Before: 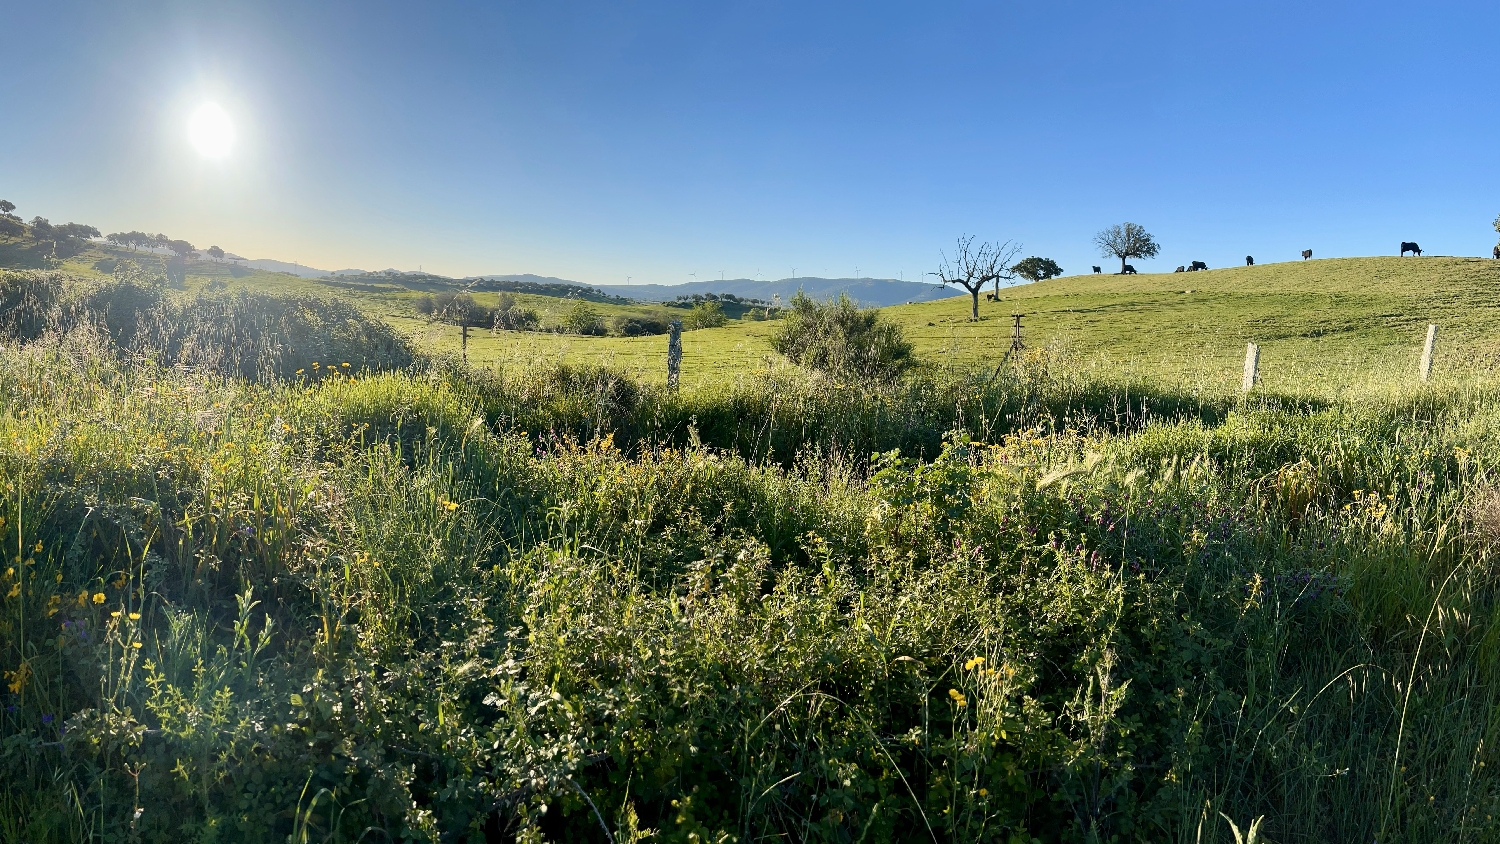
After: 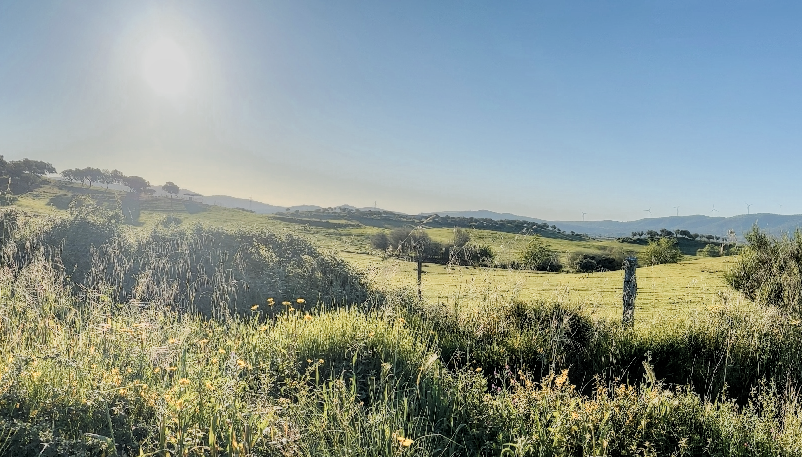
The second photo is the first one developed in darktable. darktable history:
crop and rotate: left 3.065%, top 7.659%, right 43.449%, bottom 38.176%
local contrast: on, module defaults
color zones: curves: ch0 [(0.018, 0.548) (0.197, 0.654) (0.425, 0.447) (0.605, 0.658) (0.732, 0.579)]; ch1 [(0.105, 0.531) (0.224, 0.531) (0.386, 0.39) (0.618, 0.456) (0.732, 0.456) (0.956, 0.421)]; ch2 [(0.039, 0.583) (0.215, 0.465) (0.399, 0.544) (0.465, 0.548) (0.614, 0.447) (0.724, 0.43) (0.882, 0.623) (0.956, 0.632)]
filmic rgb: black relative exposure -7.65 EV, white relative exposure 4.56 EV, hardness 3.61, color science v4 (2020)
